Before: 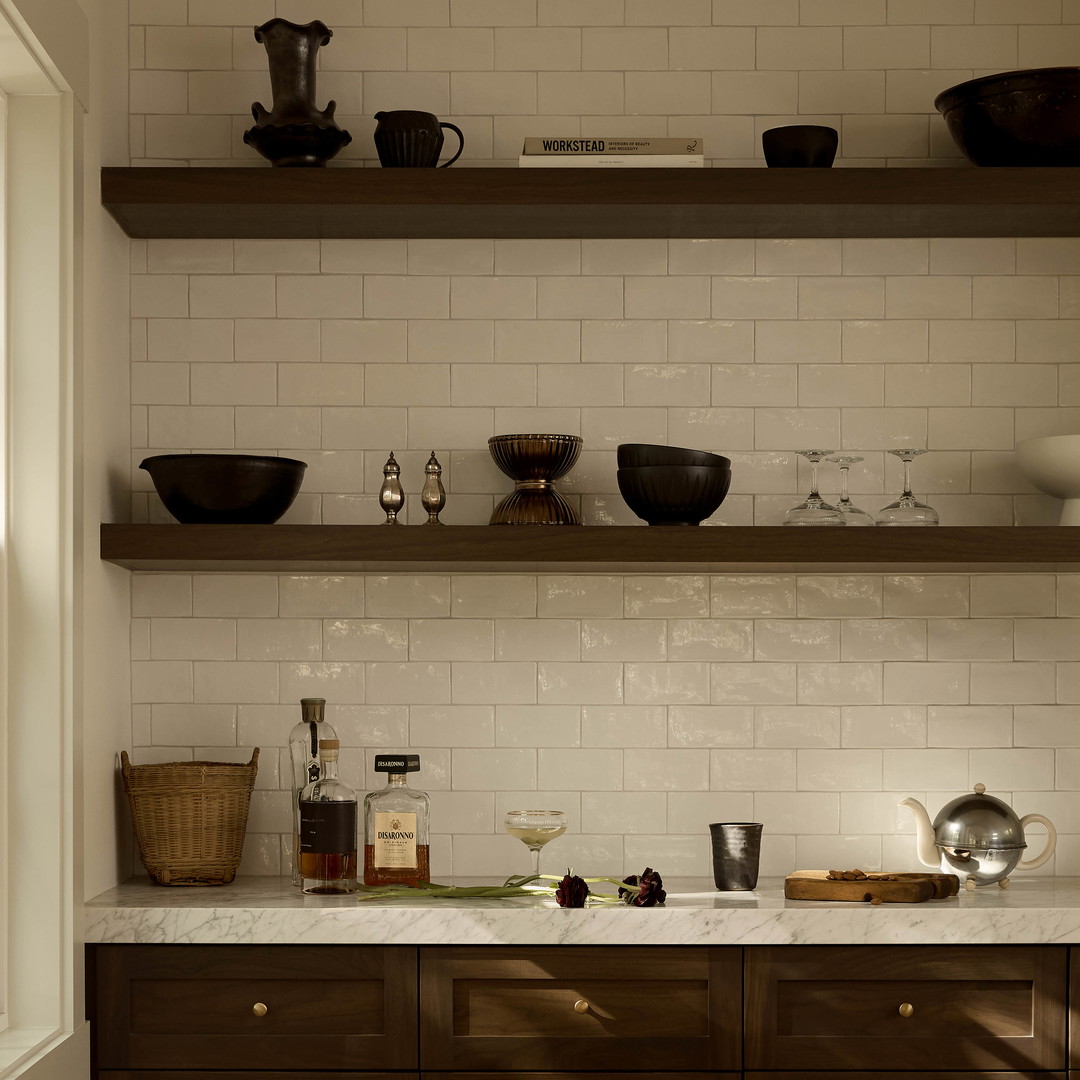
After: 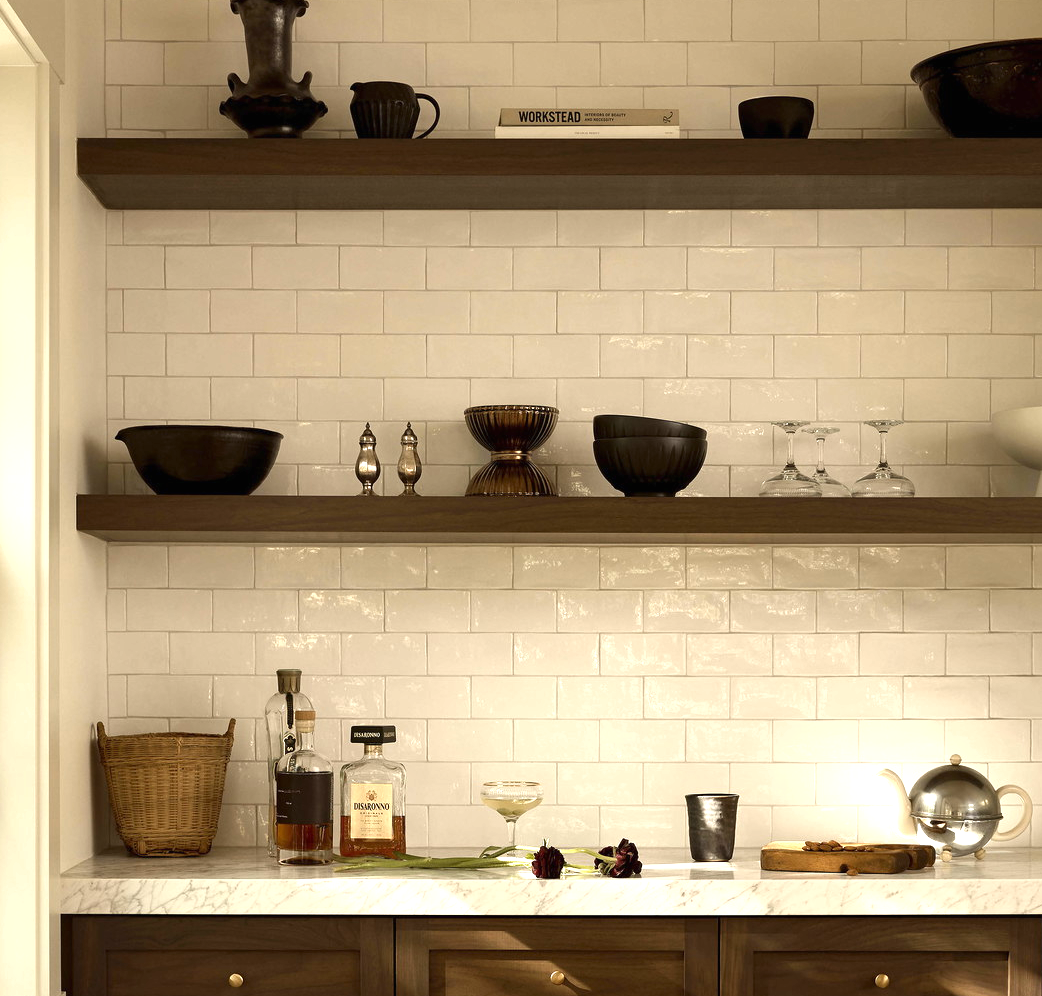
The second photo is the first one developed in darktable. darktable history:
exposure: black level correction 0, exposure 1.105 EV, compensate highlight preservation false
crop: left 2.294%, top 2.77%, right 1.21%, bottom 4.96%
shadows and highlights: radius 128.34, shadows 30.31, highlights -30.96, low approximation 0.01, soften with gaussian
